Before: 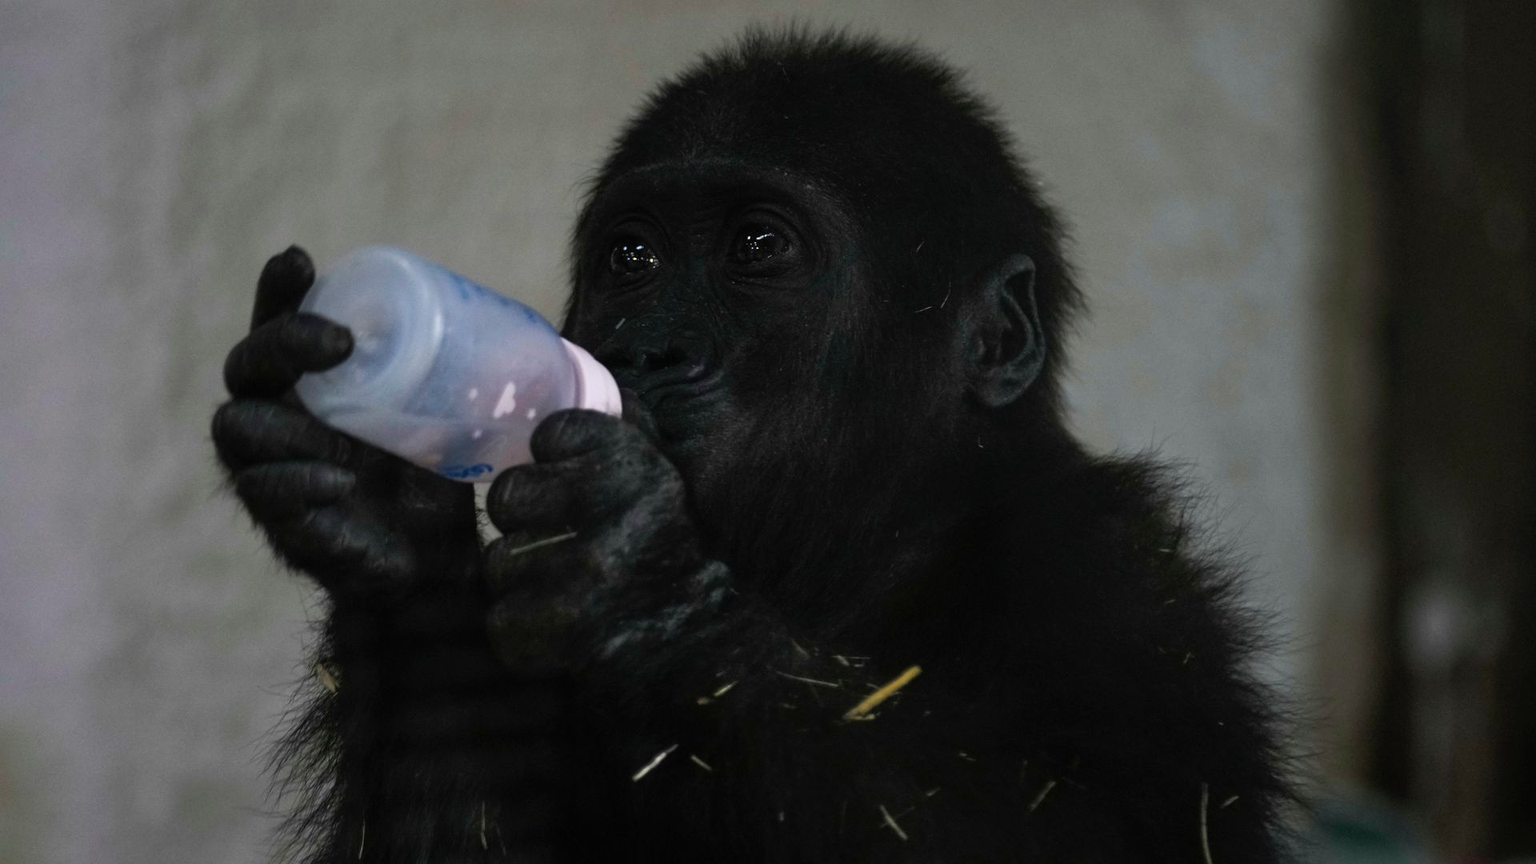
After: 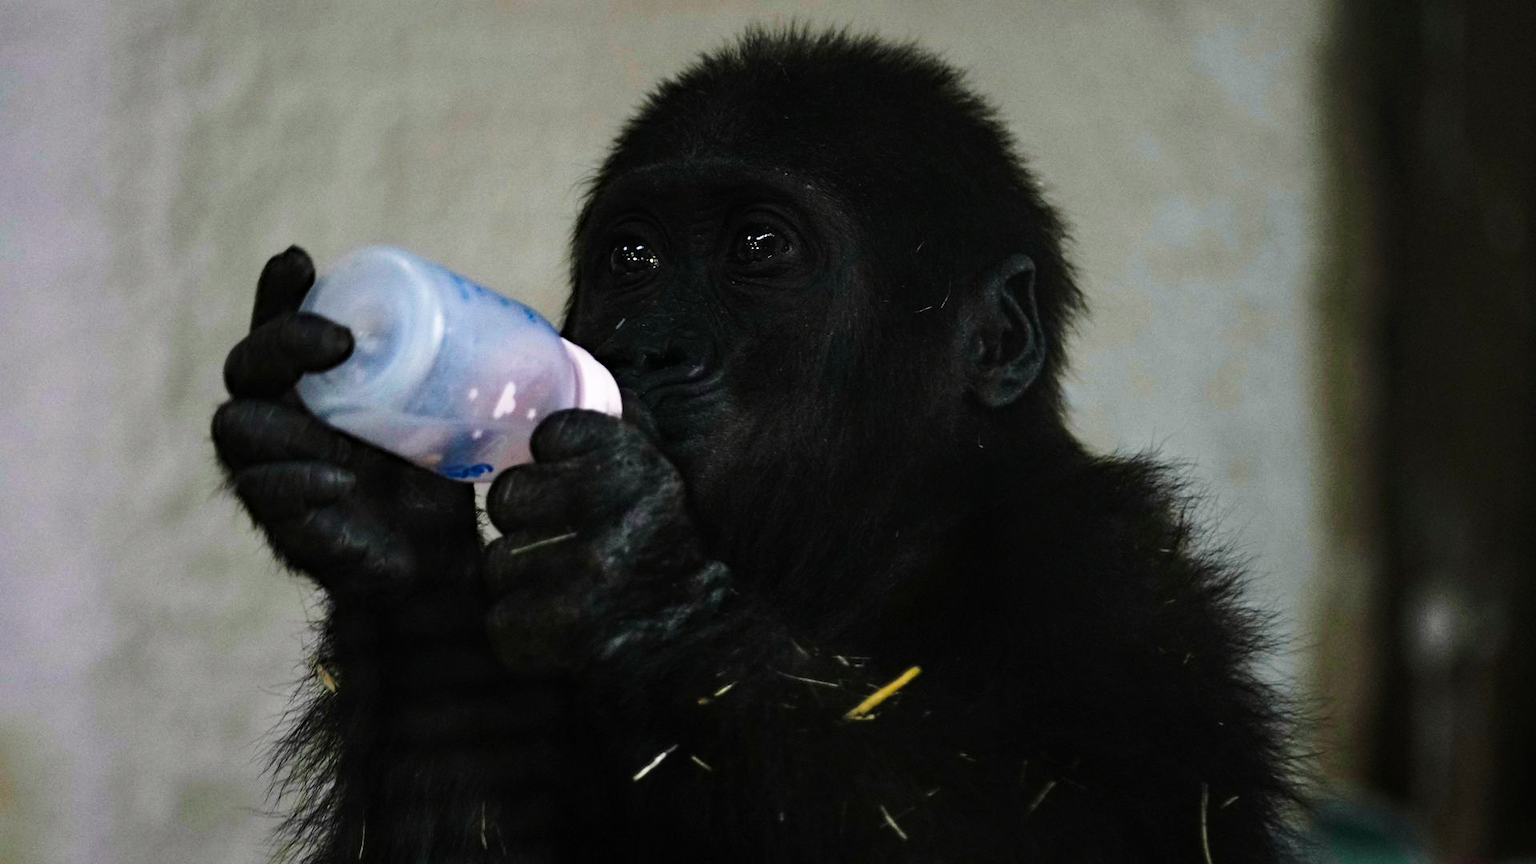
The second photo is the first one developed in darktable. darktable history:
haze removal: adaptive false
base curve: curves: ch0 [(0, 0) (0.036, 0.037) (0.121, 0.228) (0.46, 0.76) (0.859, 0.983) (1, 1)], preserve colors none
